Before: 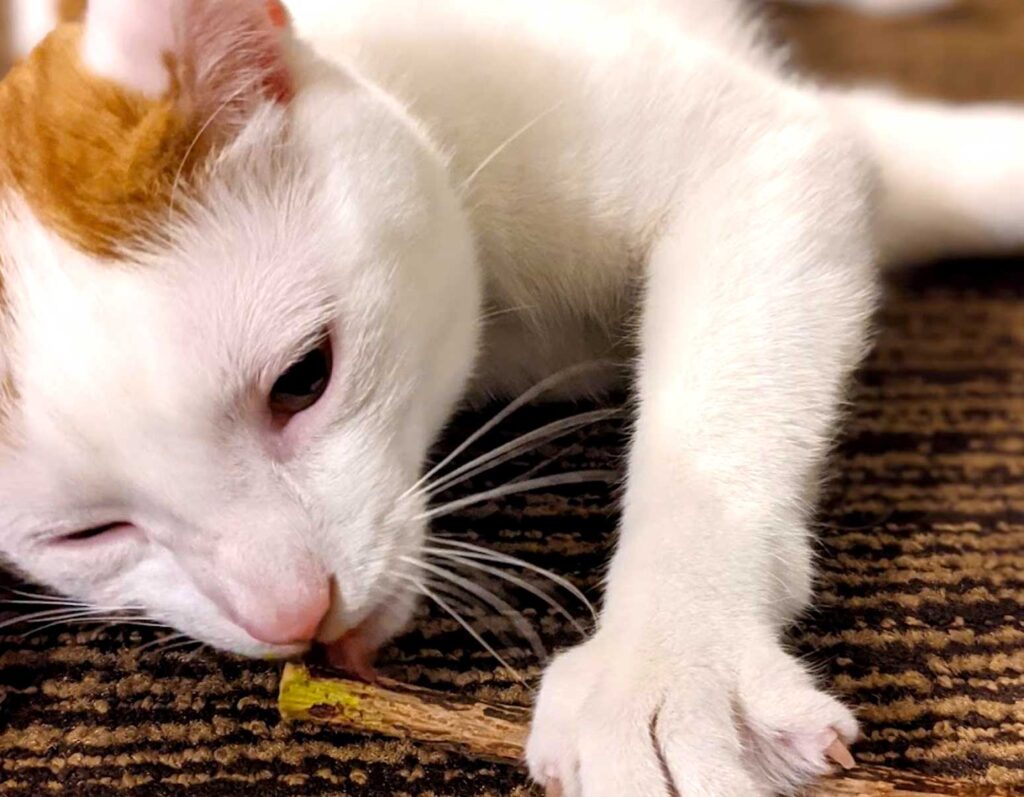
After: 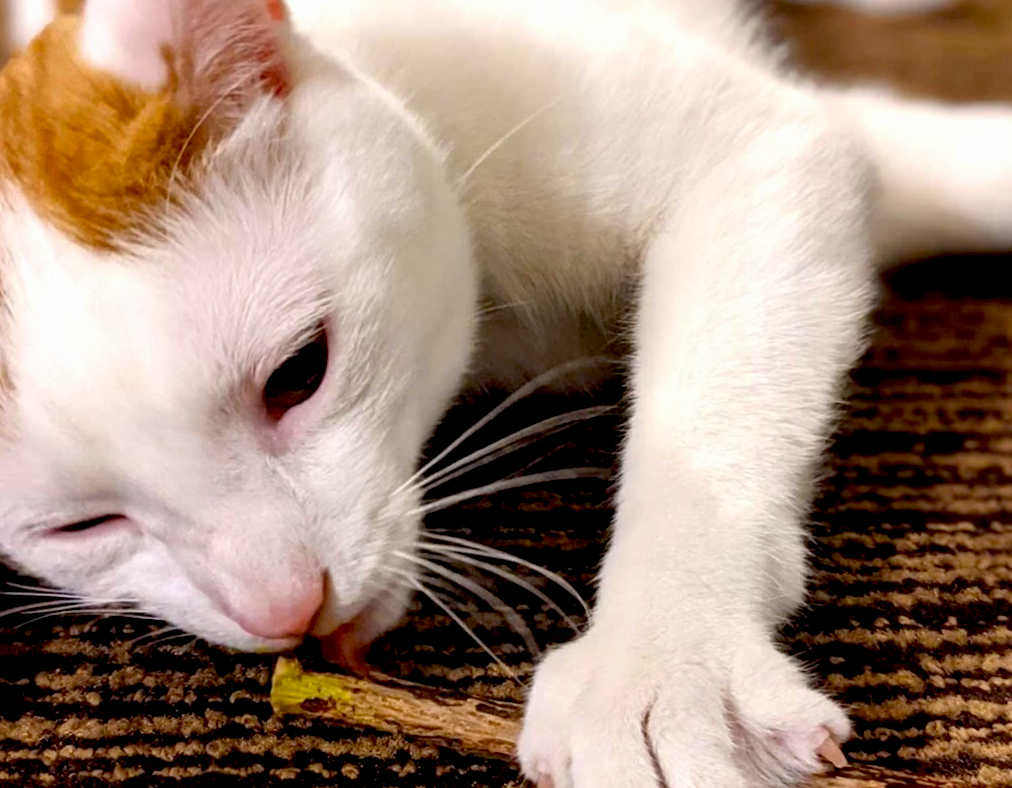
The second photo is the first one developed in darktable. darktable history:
exposure: black level correction 0.016, exposure -0.009 EV, compensate highlight preservation false
crop and rotate: angle -0.5°
